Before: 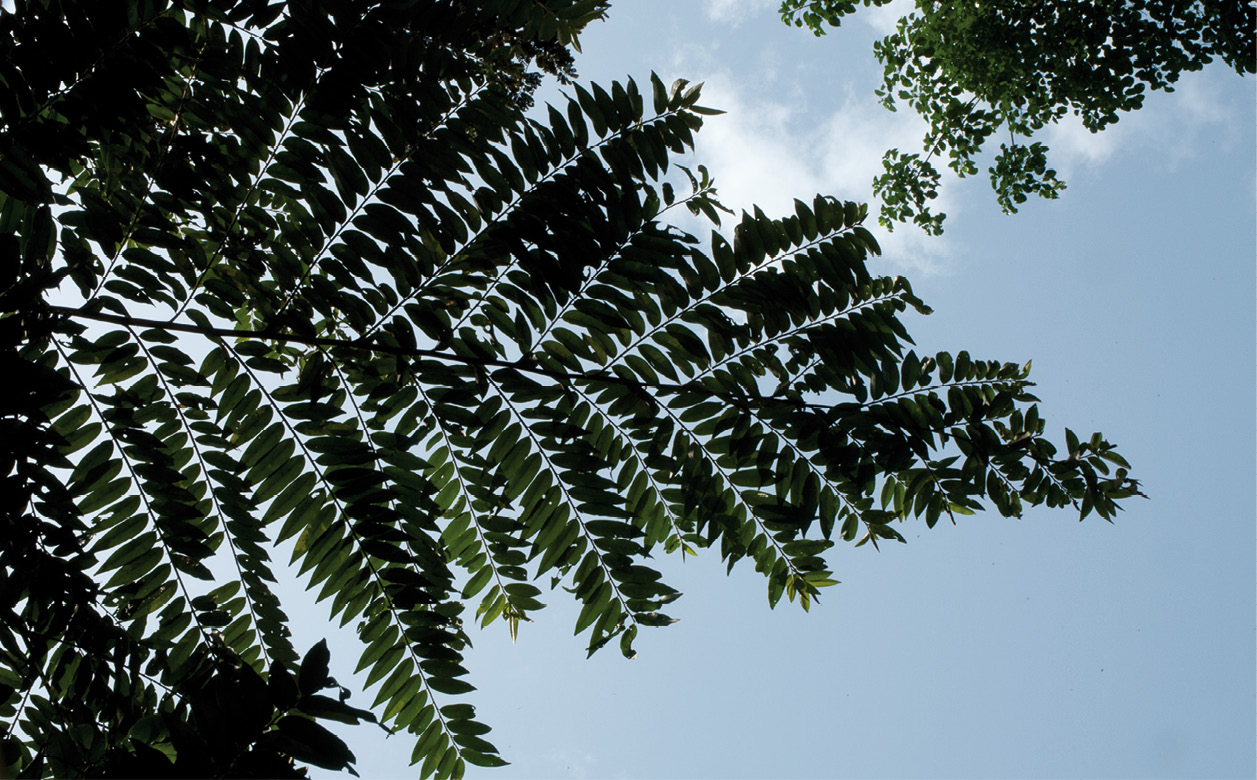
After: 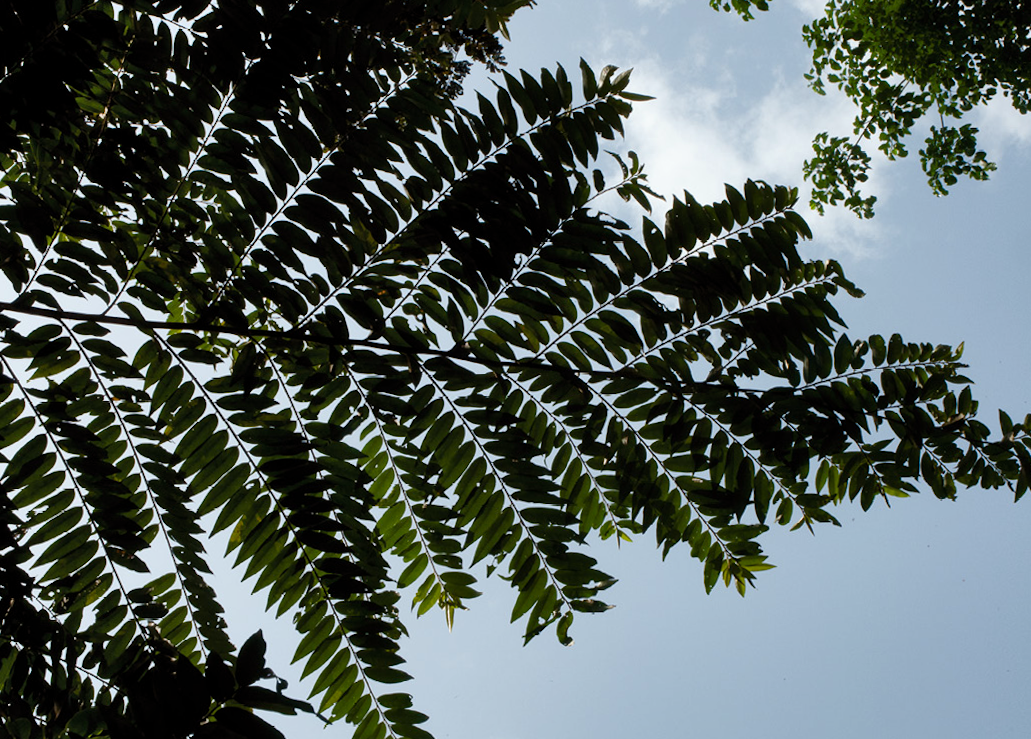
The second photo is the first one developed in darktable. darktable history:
shadows and highlights: shadows 33.13, highlights -47.34, compress 49.99%, highlights color adjustment 89.64%, soften with gaussian
crop and rotate: angle 0.744°, left 4.451%, top 0.755%, right 11.786%, bottom 2.49%
color balance rgb: power › luminance -3.969%, power › chroma 0.573%, power › hue 39.75°, perceptual saturation grading › global saturation 20%, perceptual saturation grading › highlights -25.442%, perceptual saturation grading › shadows 25.366%
